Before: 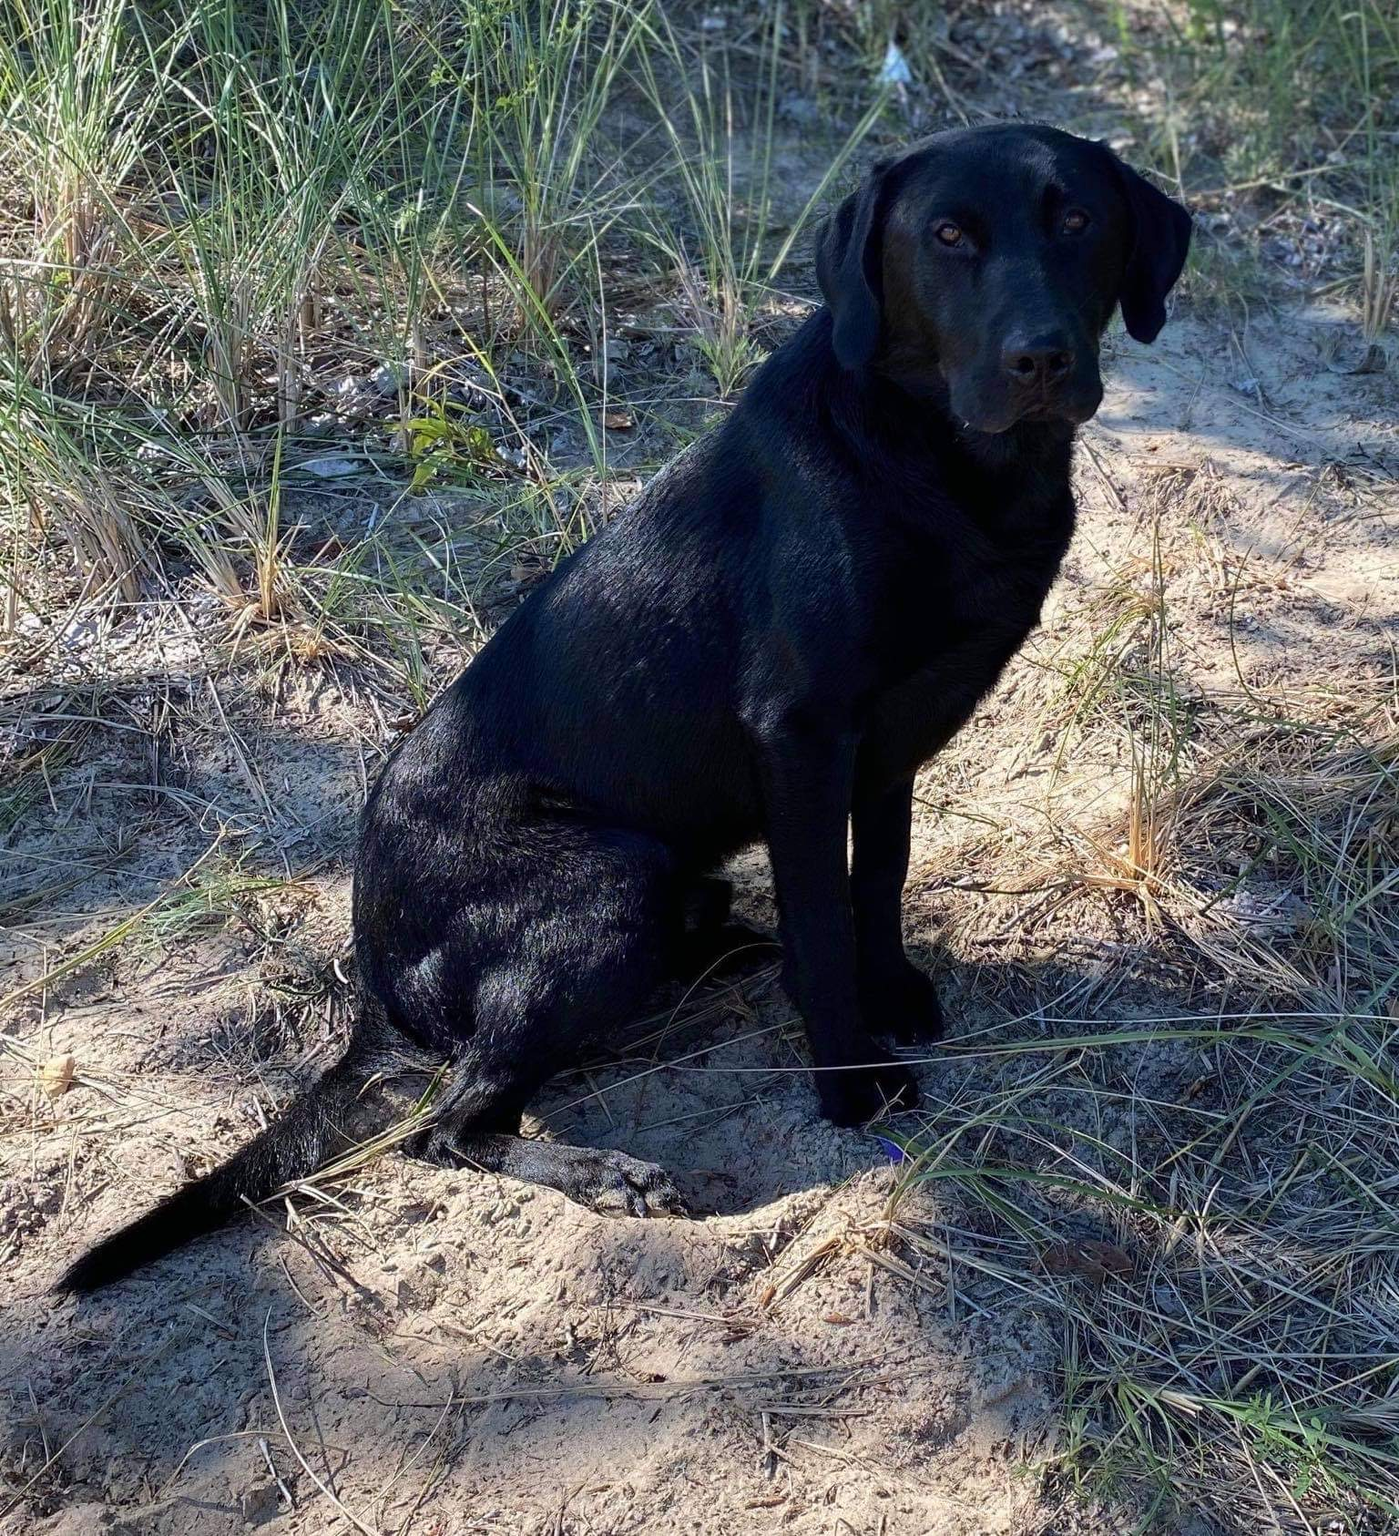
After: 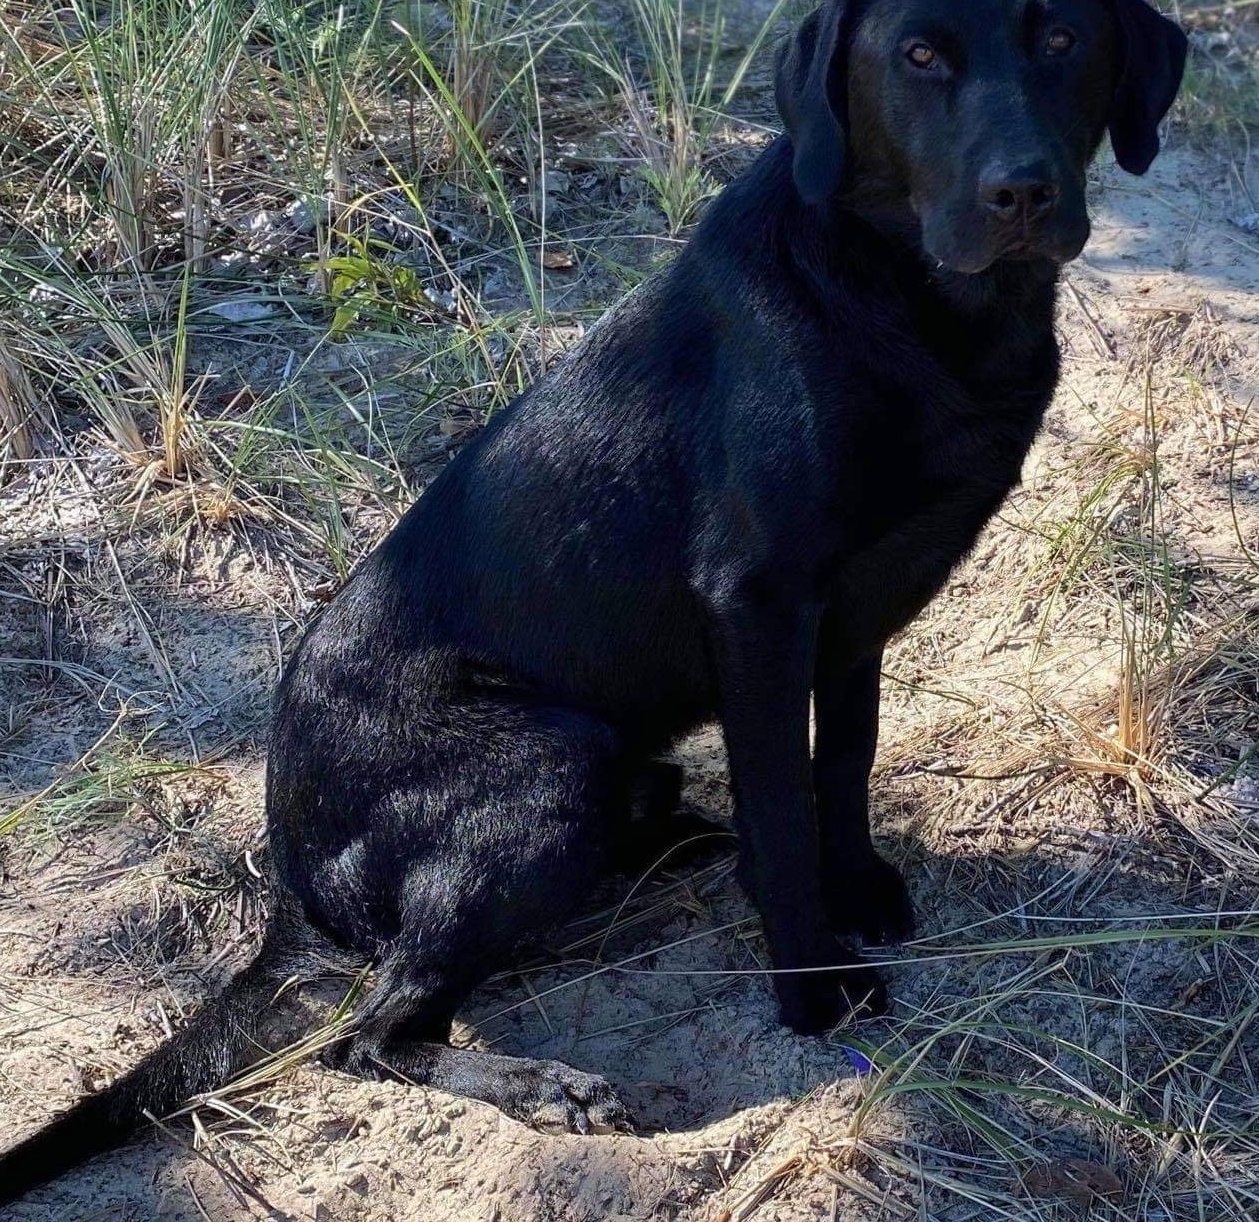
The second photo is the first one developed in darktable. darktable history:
shadows and highlights: shadows 25.61, highlights -25.09
crop: left 7.91%, top 12.033%, right 10.061%, bottom 15.432%
